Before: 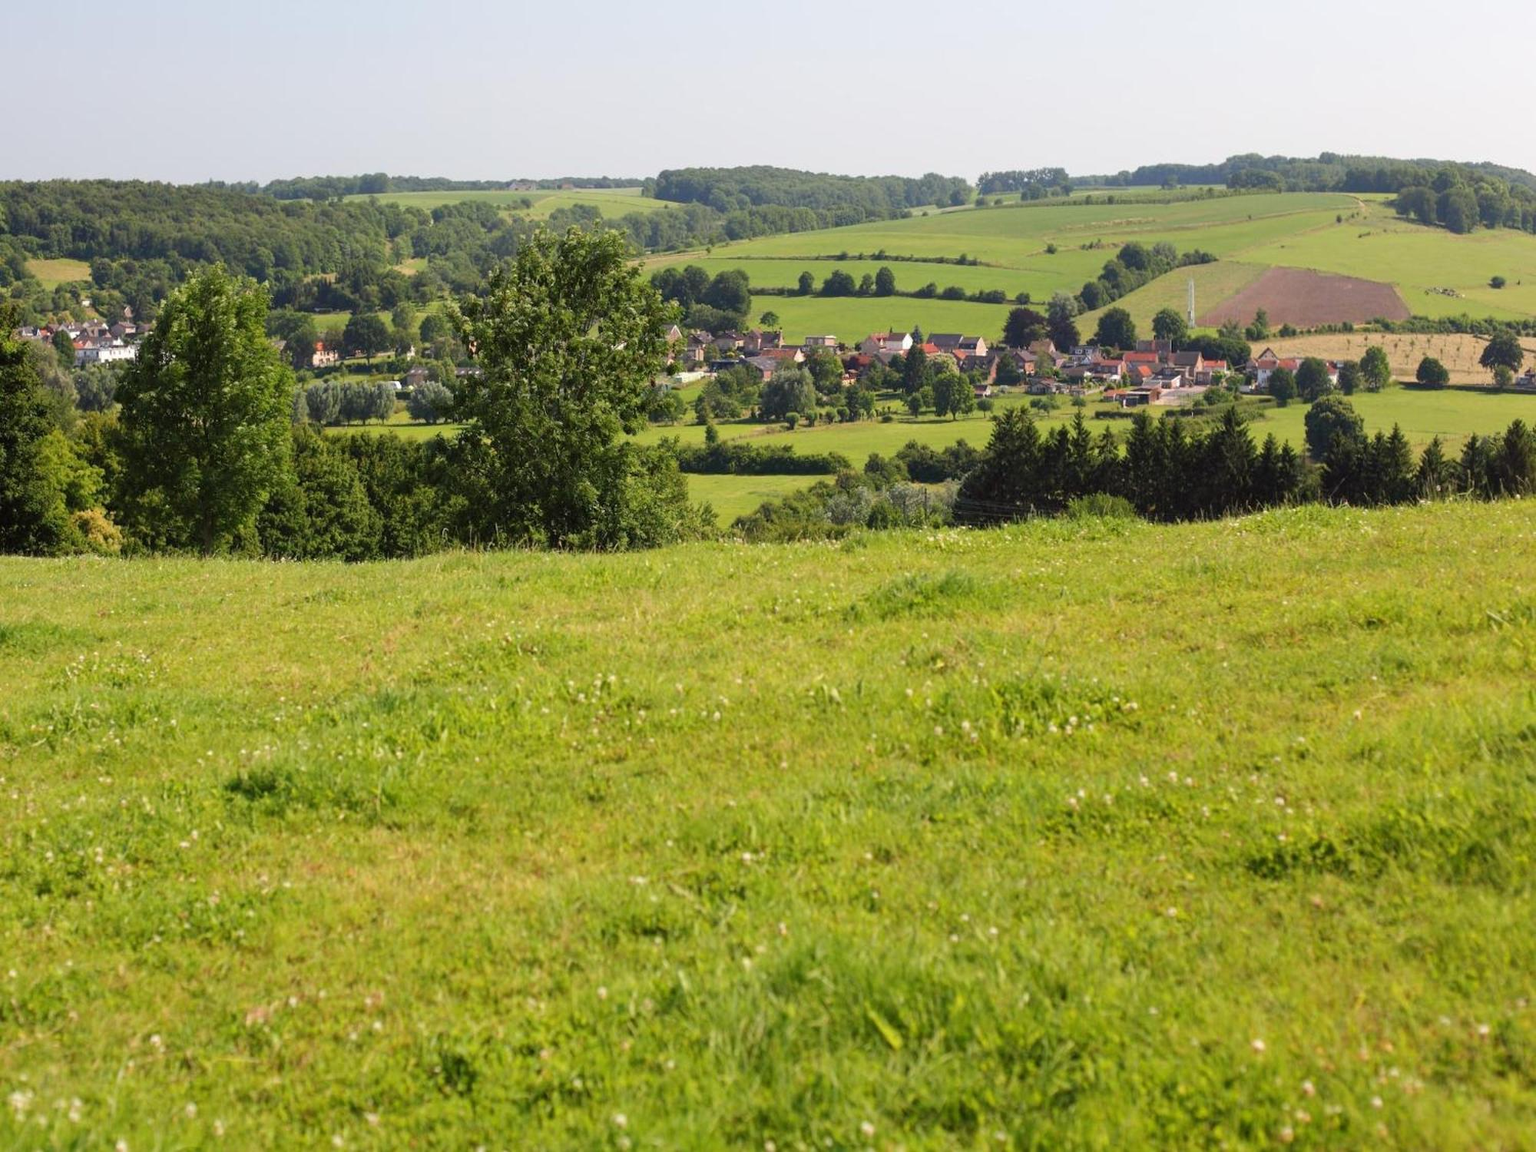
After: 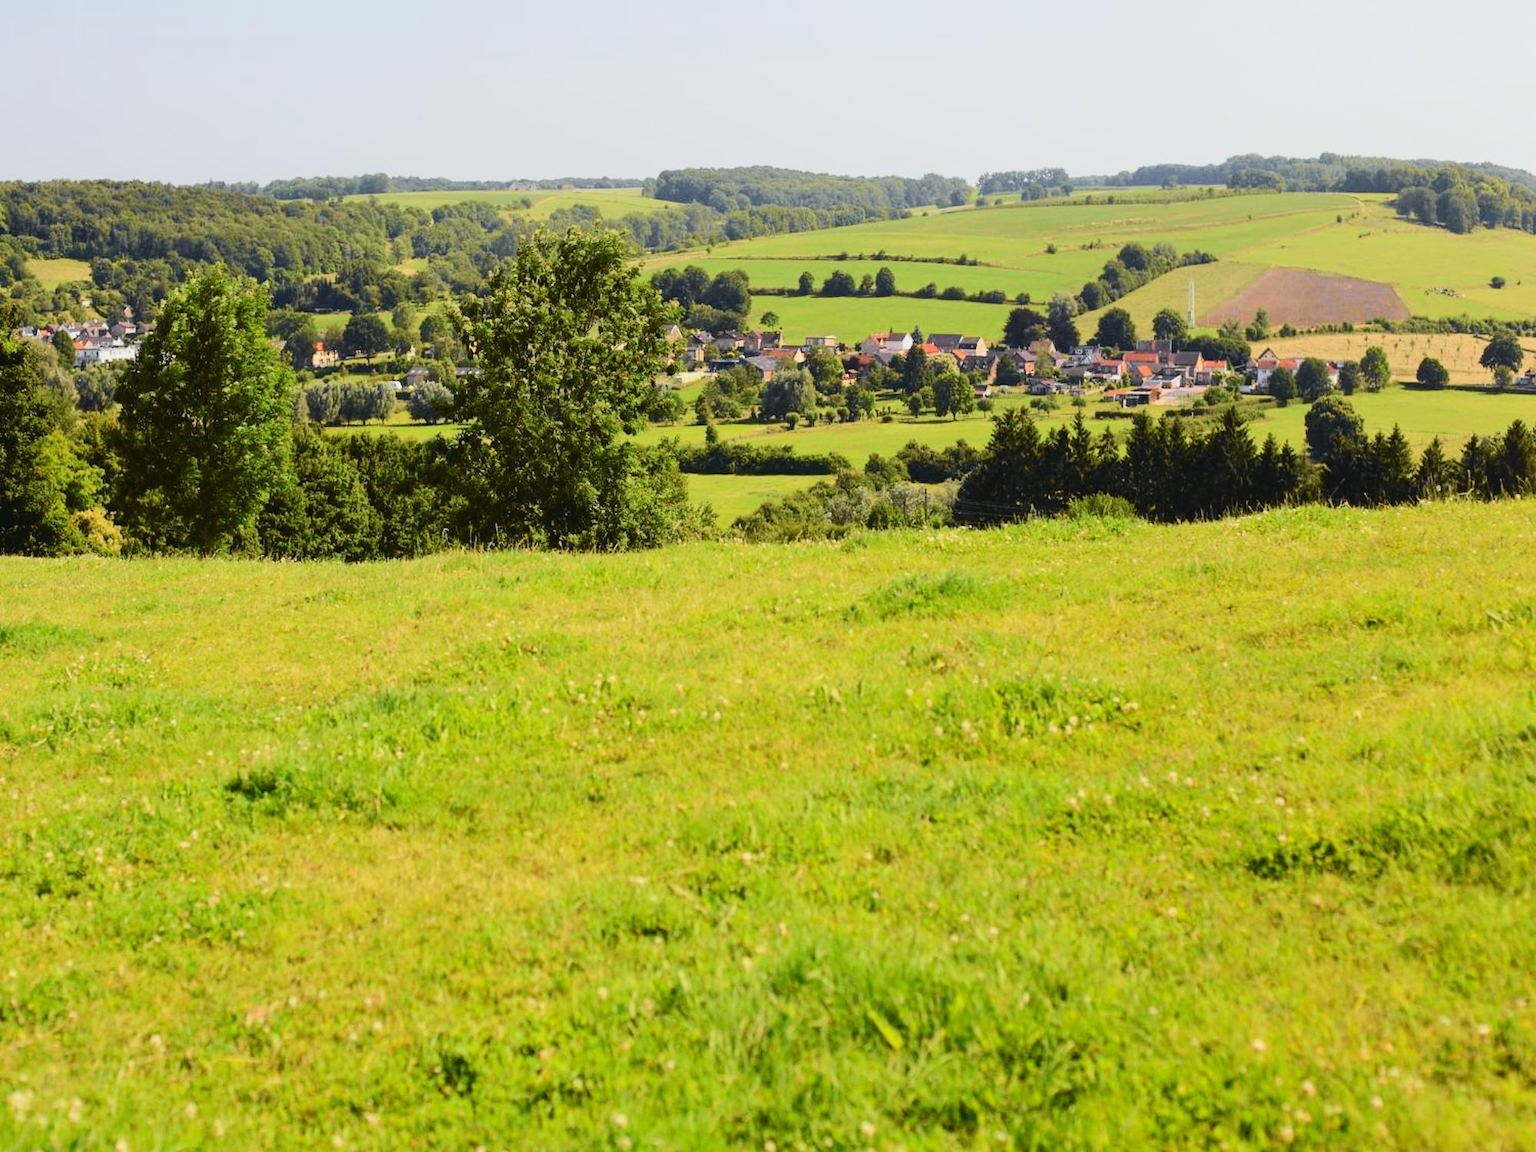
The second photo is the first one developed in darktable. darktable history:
tone curve: curves: ch0 [(0, 0.03) (0.113, 0.087) (0.207, 0.184) (0.515, 0.612) (0.712, 0.793) (1, 0.946)]; ch1 [(0, 0) (0.172, 0.123) (0.317, 0.279) (0.414, 0.382) (0.476, 0.479) (0.505, 0.498) (0.534, 0.534) (0.621, 0.65) (0.709, 0.764) (1, 1)]; ch2 [(0, 0) (0.411, 0.424) (0.505, 0.505) (0.521, 0.524) (0.537, 0.57) (0.65, 0.699) (1, 1)], color space Lab, independent channels, preserve colors none
